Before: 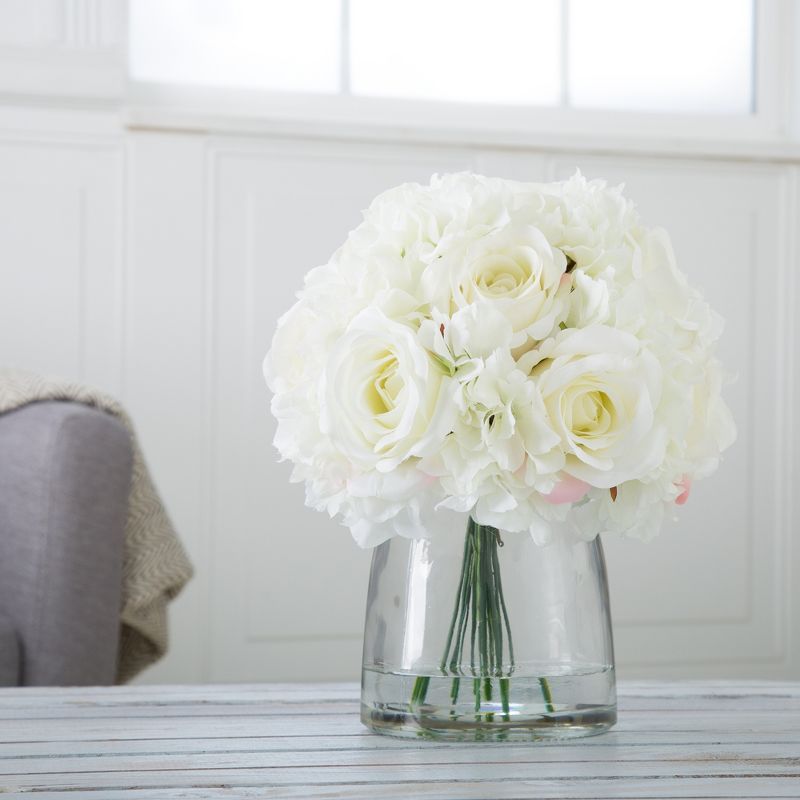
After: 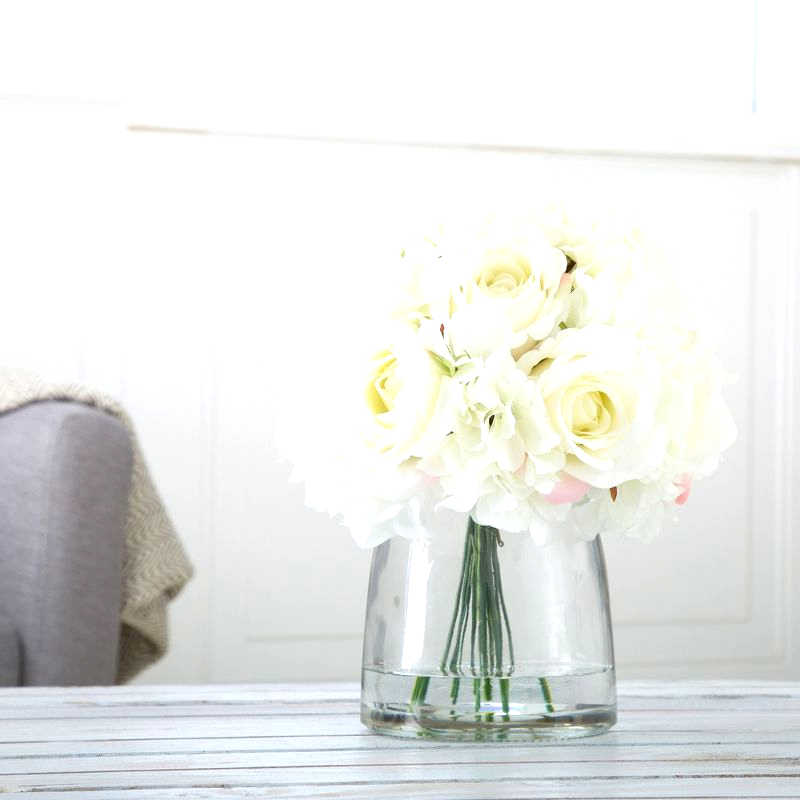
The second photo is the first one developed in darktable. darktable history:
exposure: exposure 0.637 EV, compensate highlight preservation false
